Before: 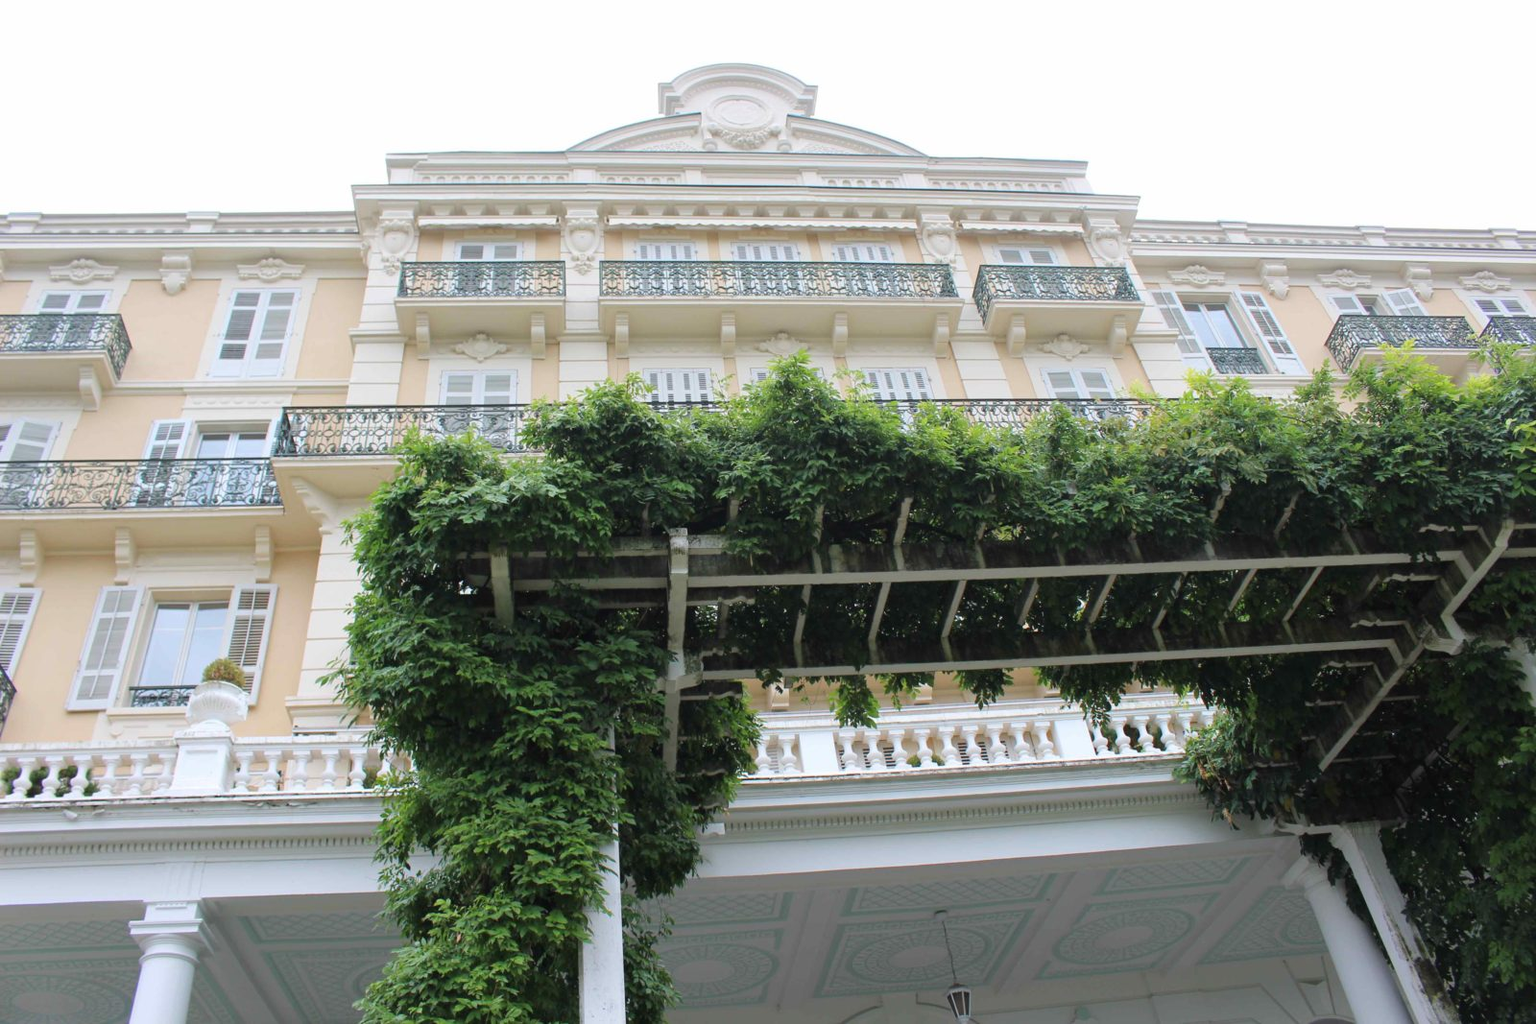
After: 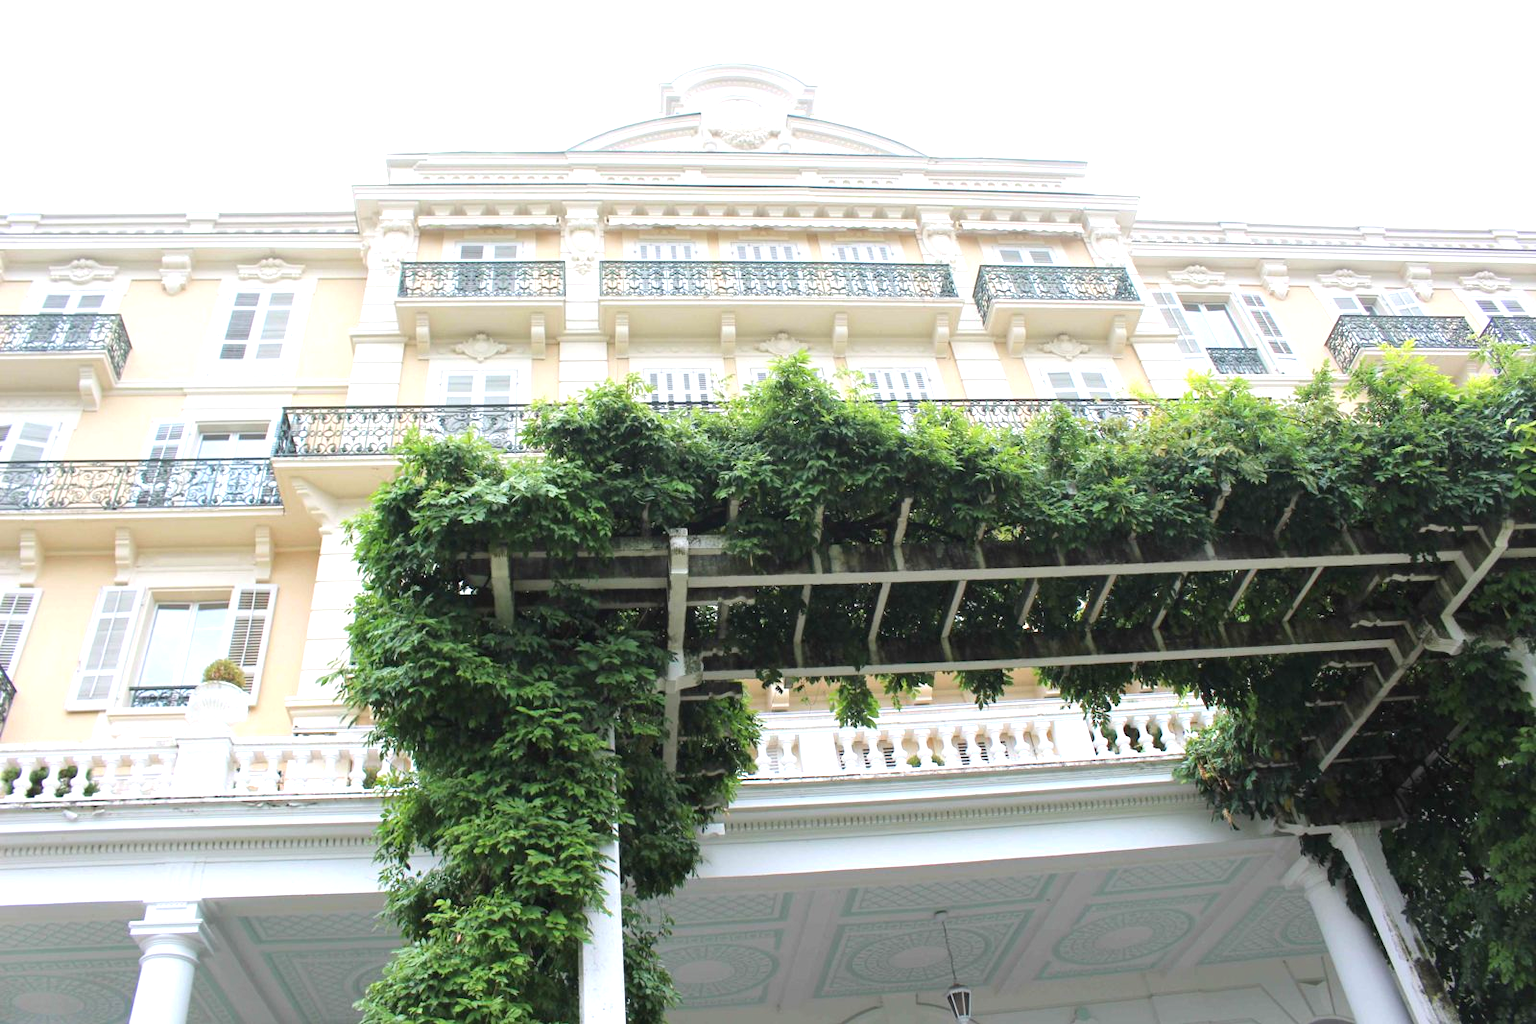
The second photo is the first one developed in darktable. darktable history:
exposure: exposure 0.754 EV, compensate highlight preservation false
